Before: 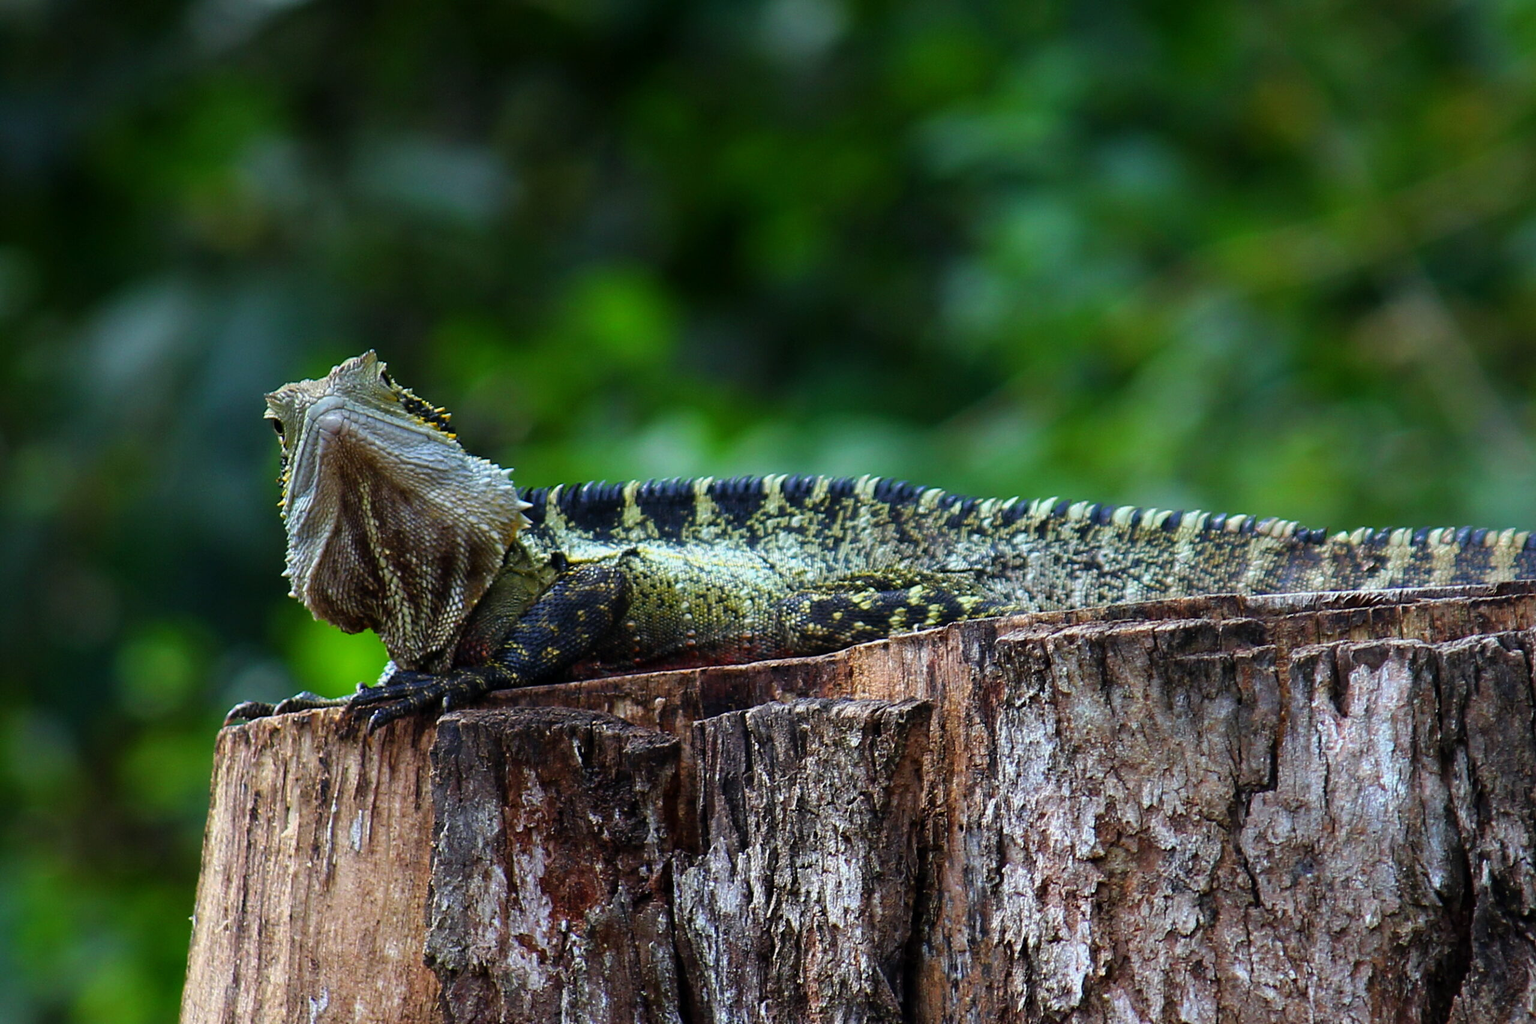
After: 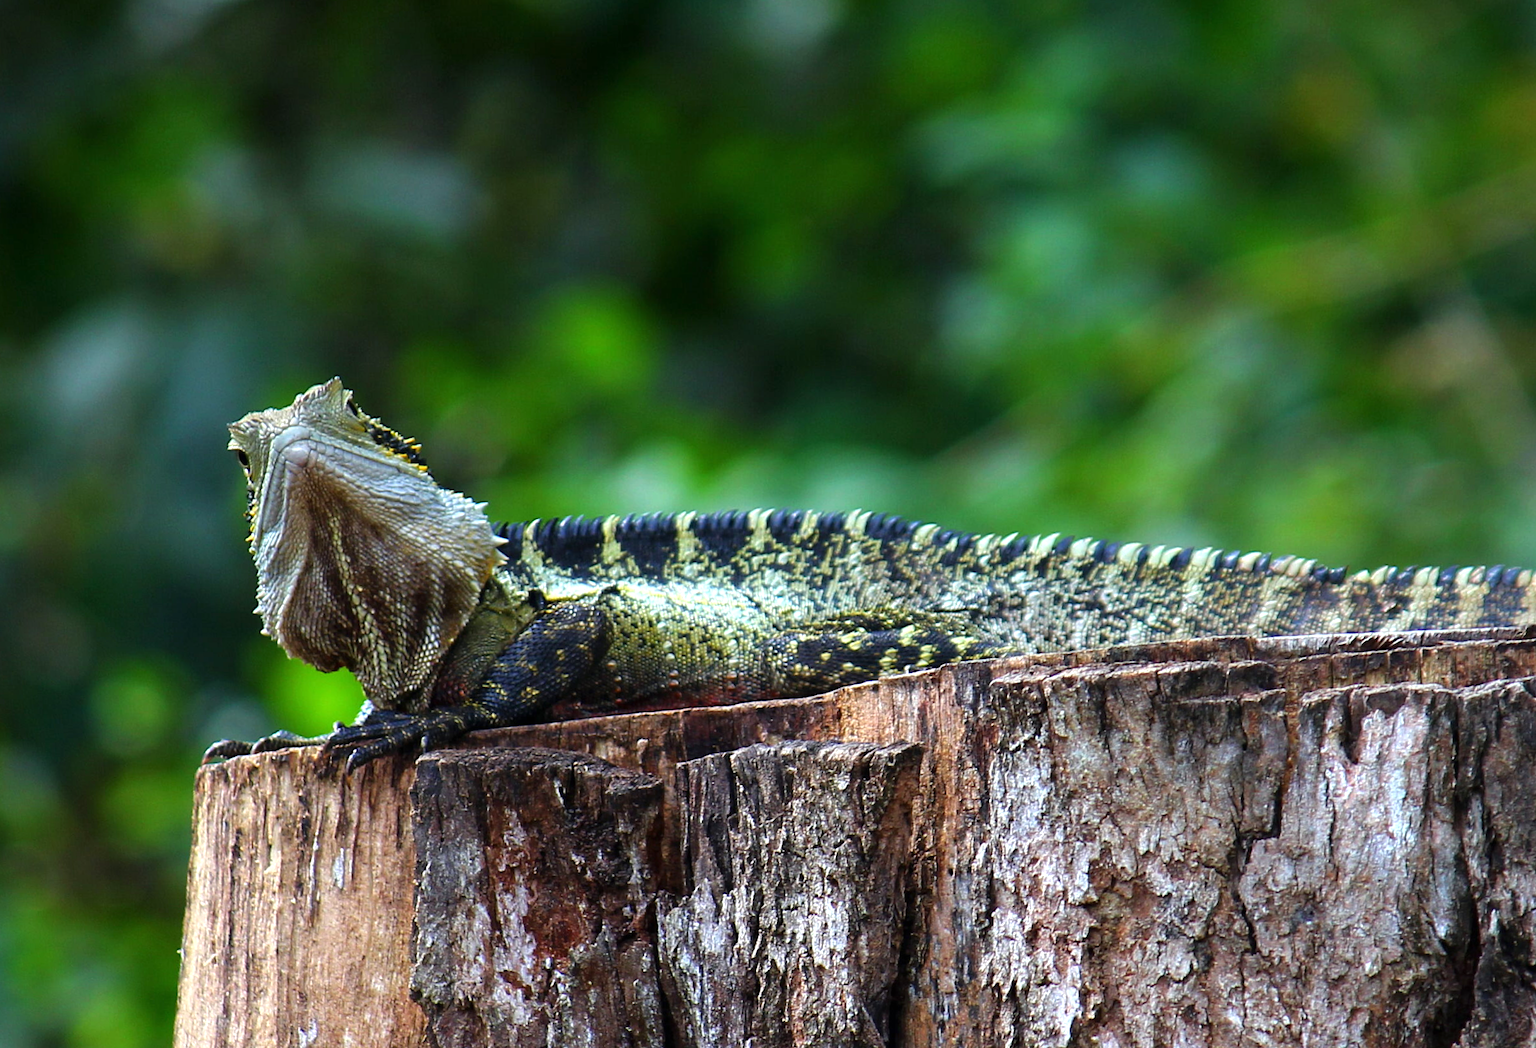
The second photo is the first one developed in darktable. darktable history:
exposure: black level correction 0, exposure 0.5 EV, compensate exposure bias true, compensate highlight preservation false
rotate and perspective: rotation 0.074°, lens shift (vertical) 0.096, lens shift (horizontal) -0.041, crop left 0.043, crop right 0.952, crop top 0.024, crop bottom 0.979
